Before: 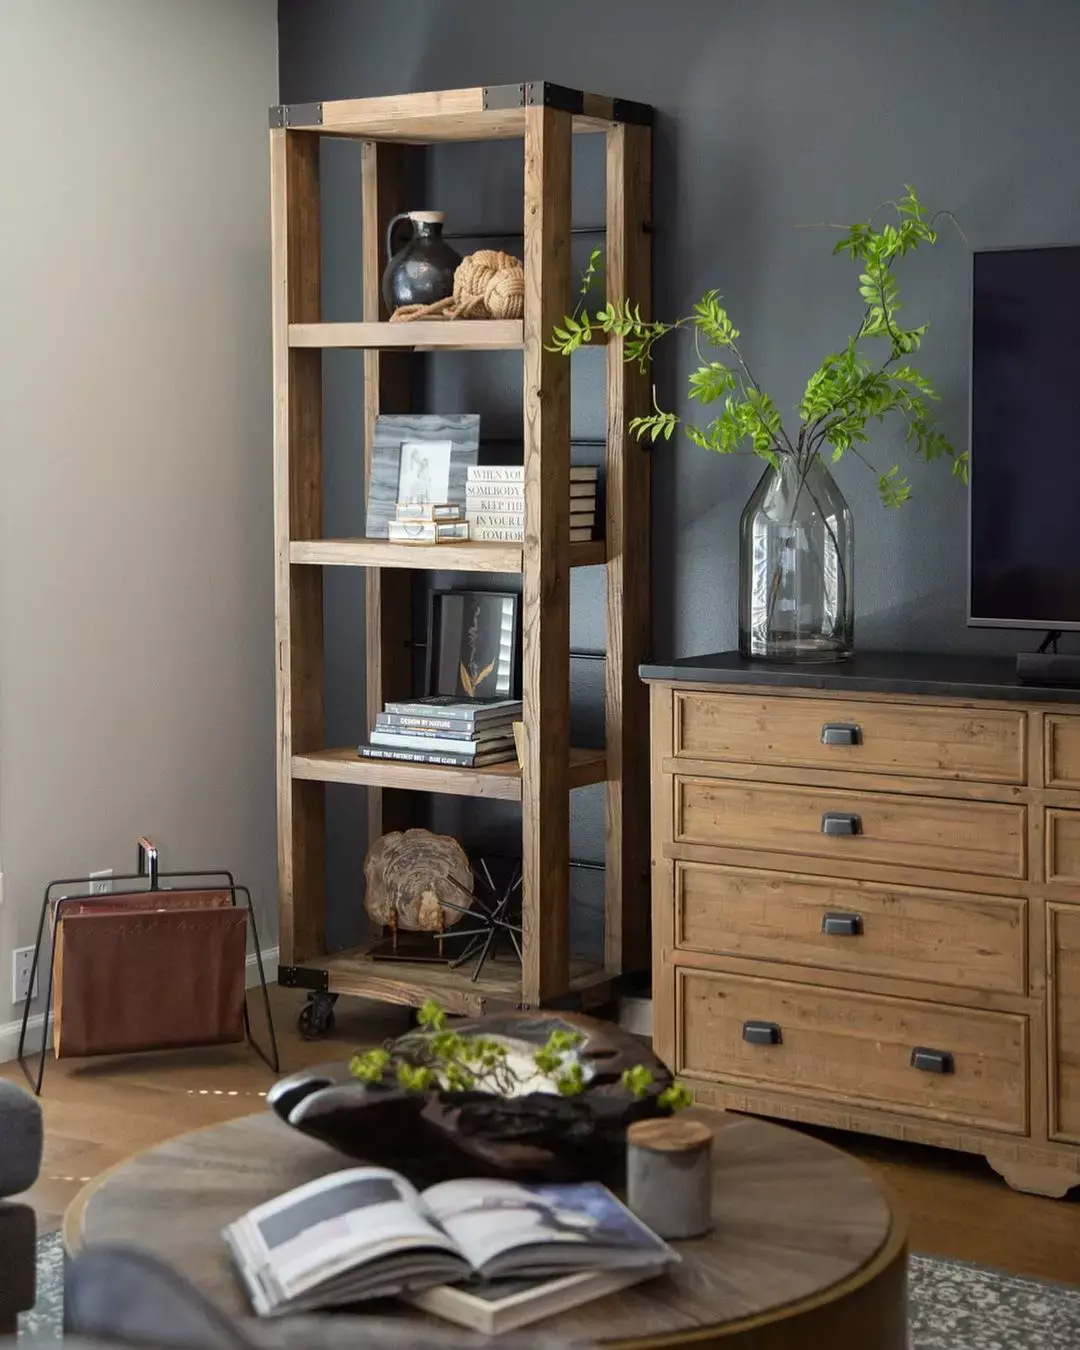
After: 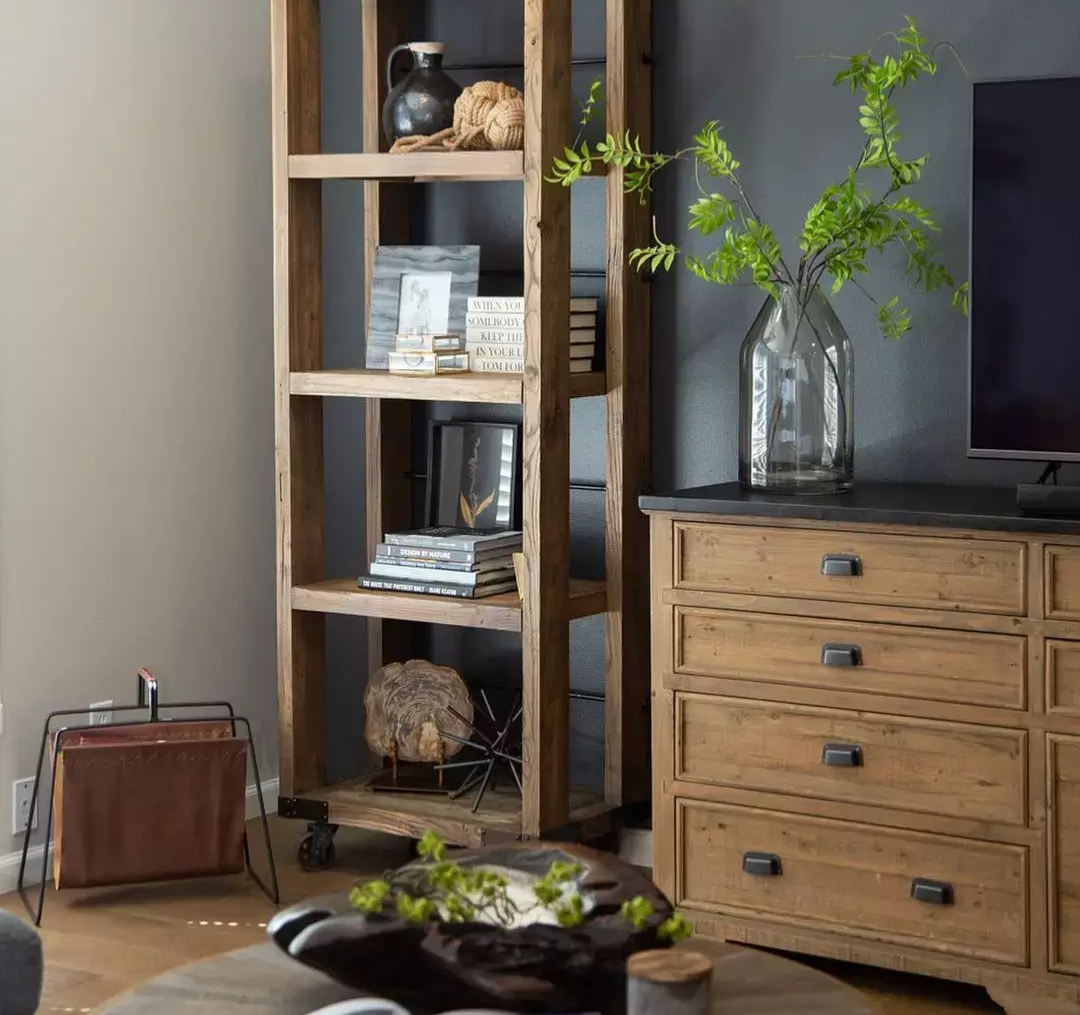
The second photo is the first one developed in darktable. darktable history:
crop and rotate: top 12.522%, bottom 12.222%
